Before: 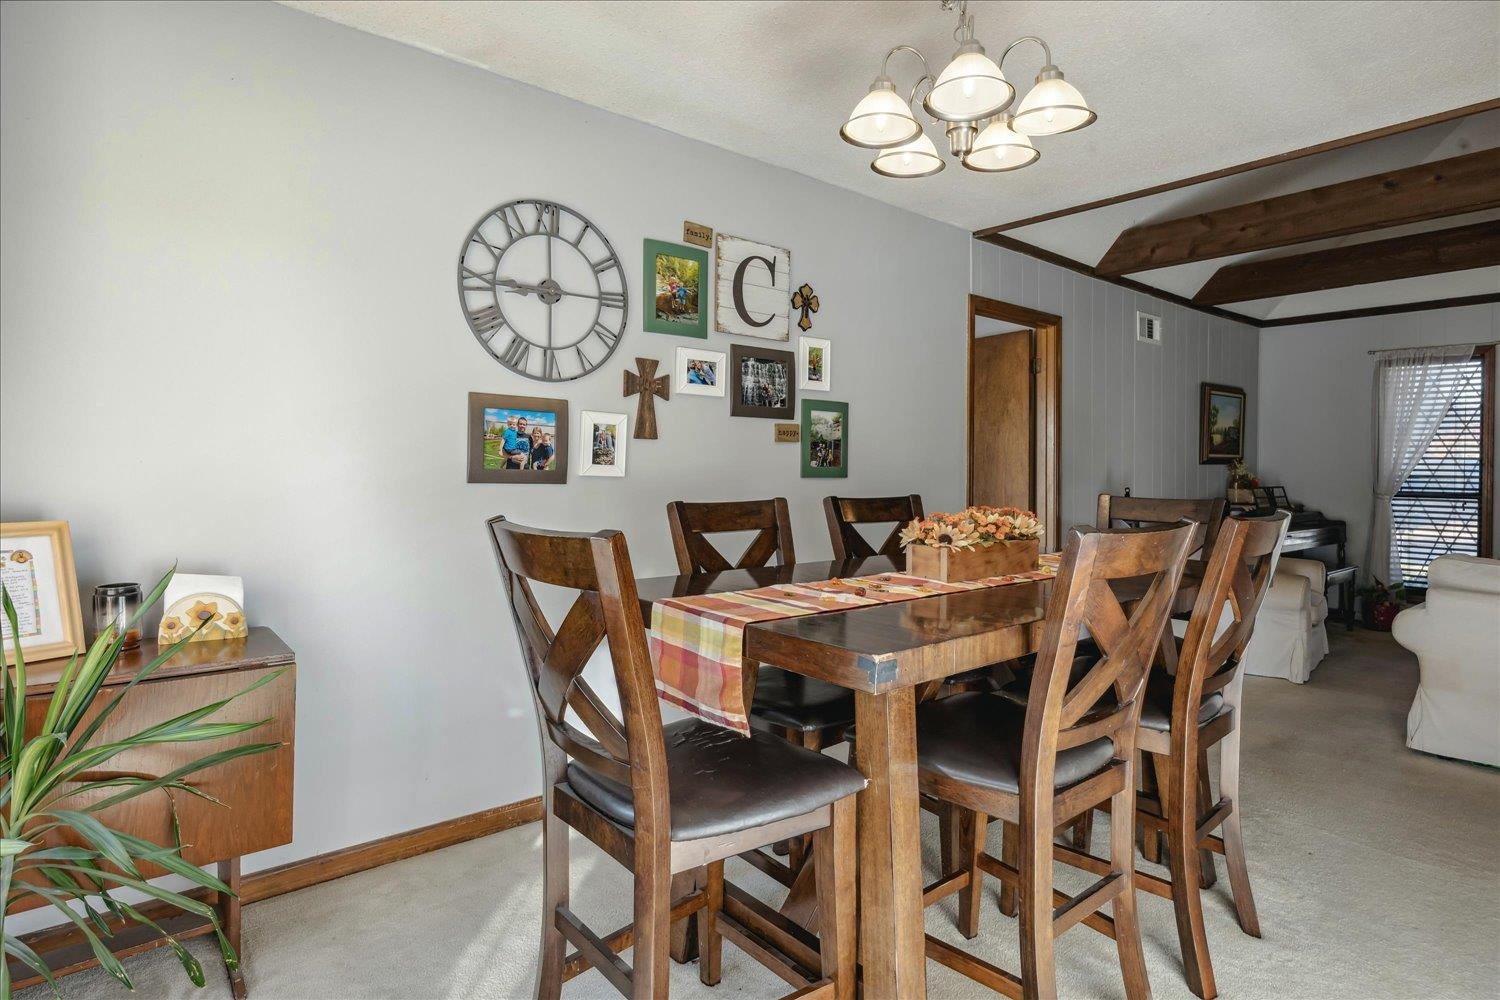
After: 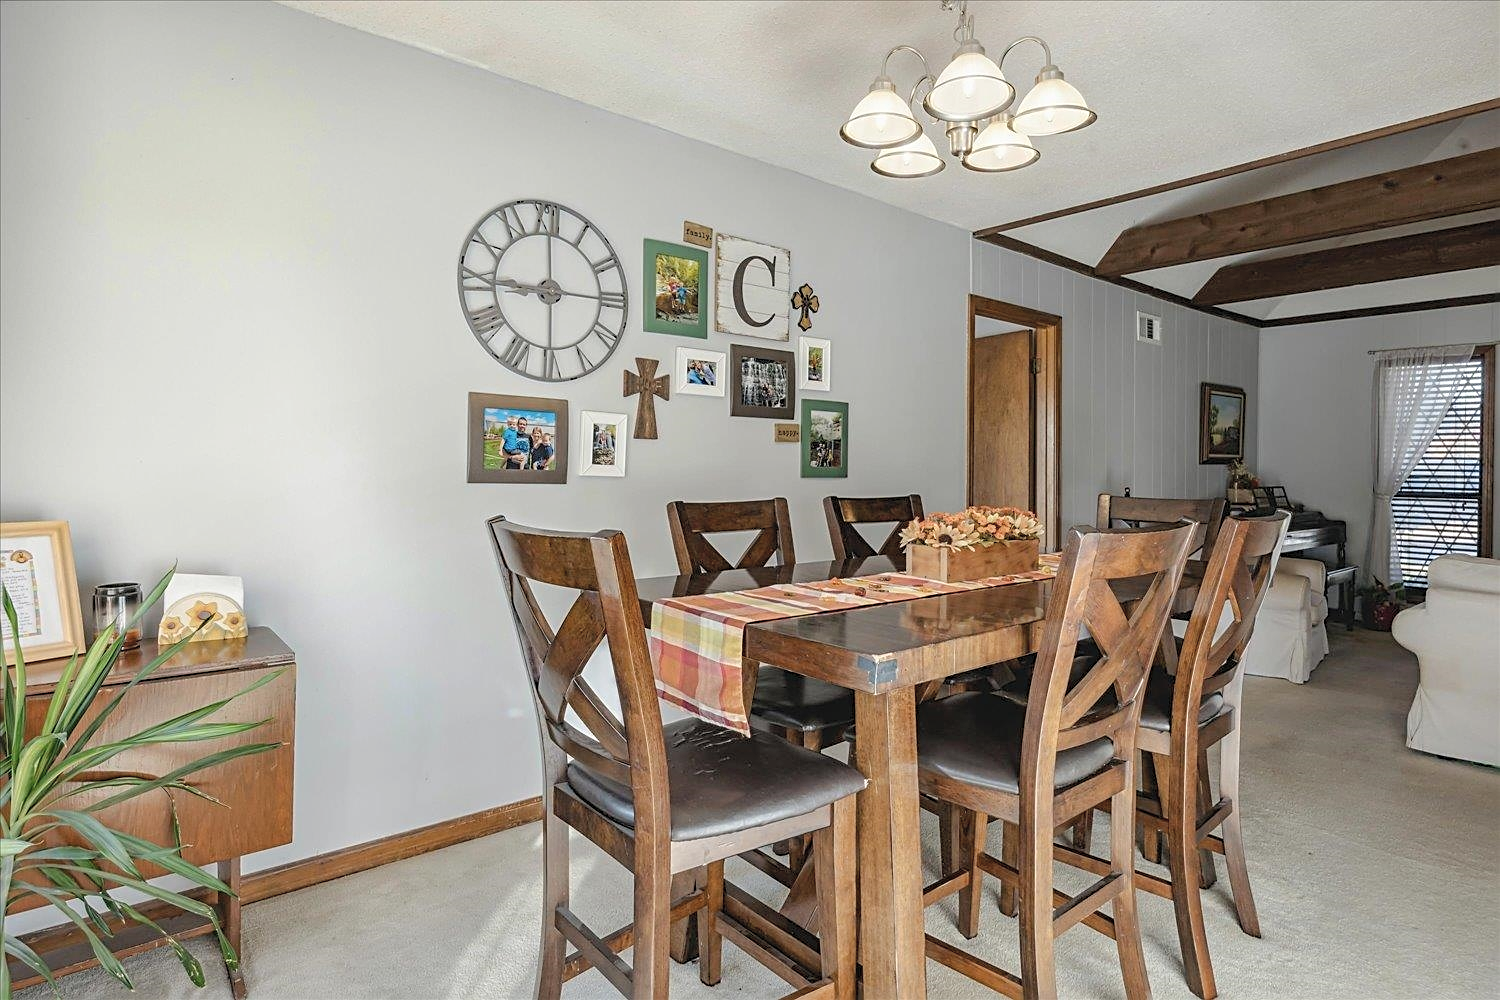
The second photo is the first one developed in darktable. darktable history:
contrast brightness saturation: brightness 0.125
exposure: exposure -0.055 EV, compensate exposure bias true, compensate highlight preservation false
color balance rgb: perceptual saturation grading › global saturation -2.246%, perceptual saturation grading › highlights -7.467%, perceptual saturation grading › mid-tones 8.38%, perceptual saturation grading › shadows 5.172%
sharpen: on, module defaults
